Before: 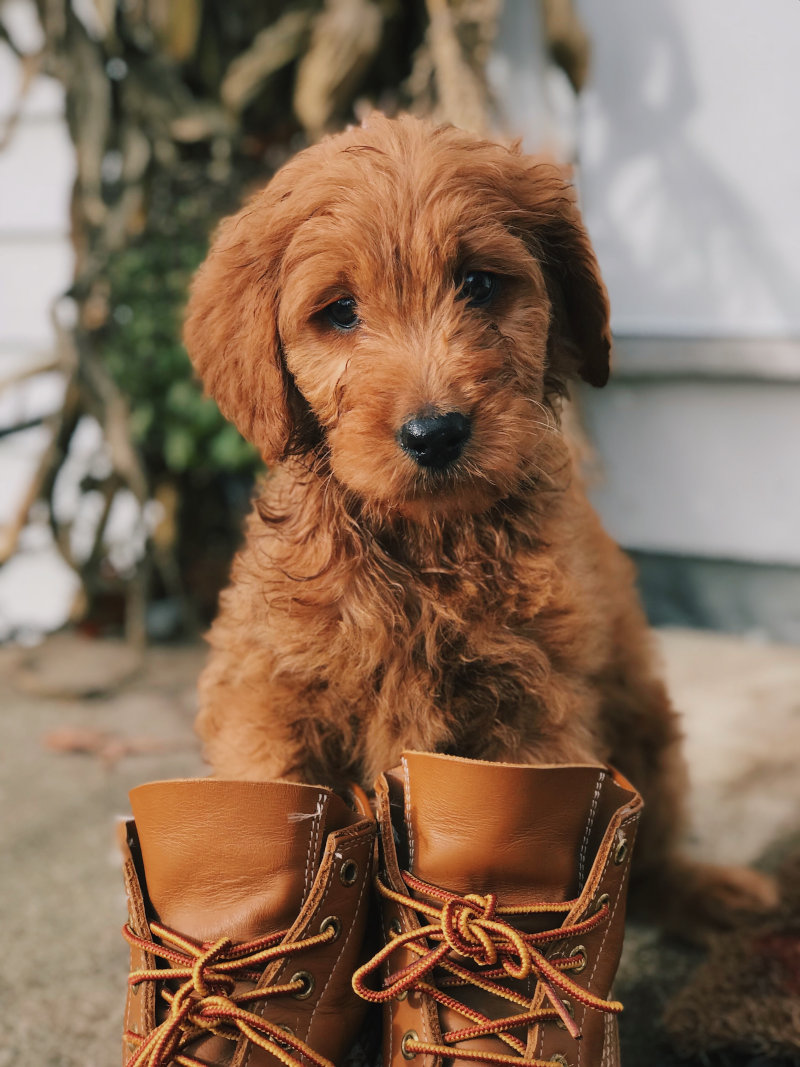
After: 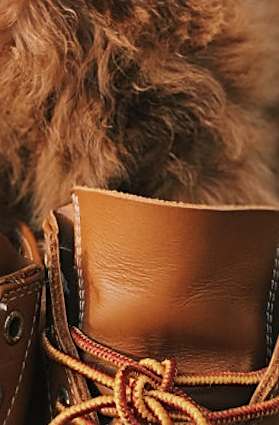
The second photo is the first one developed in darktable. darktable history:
crop: left 37.221%, top 45.169%, right 20.63%, bottom 13.777%
rotate and perspective: rotation 0.72°, lens shift (vertical) -0.352, lens shift (horizontal) -0.051, crop left 0.152, crop right 0.859, crop top 0.019, crop bottom 0.964
sharpen: amount 0.55
